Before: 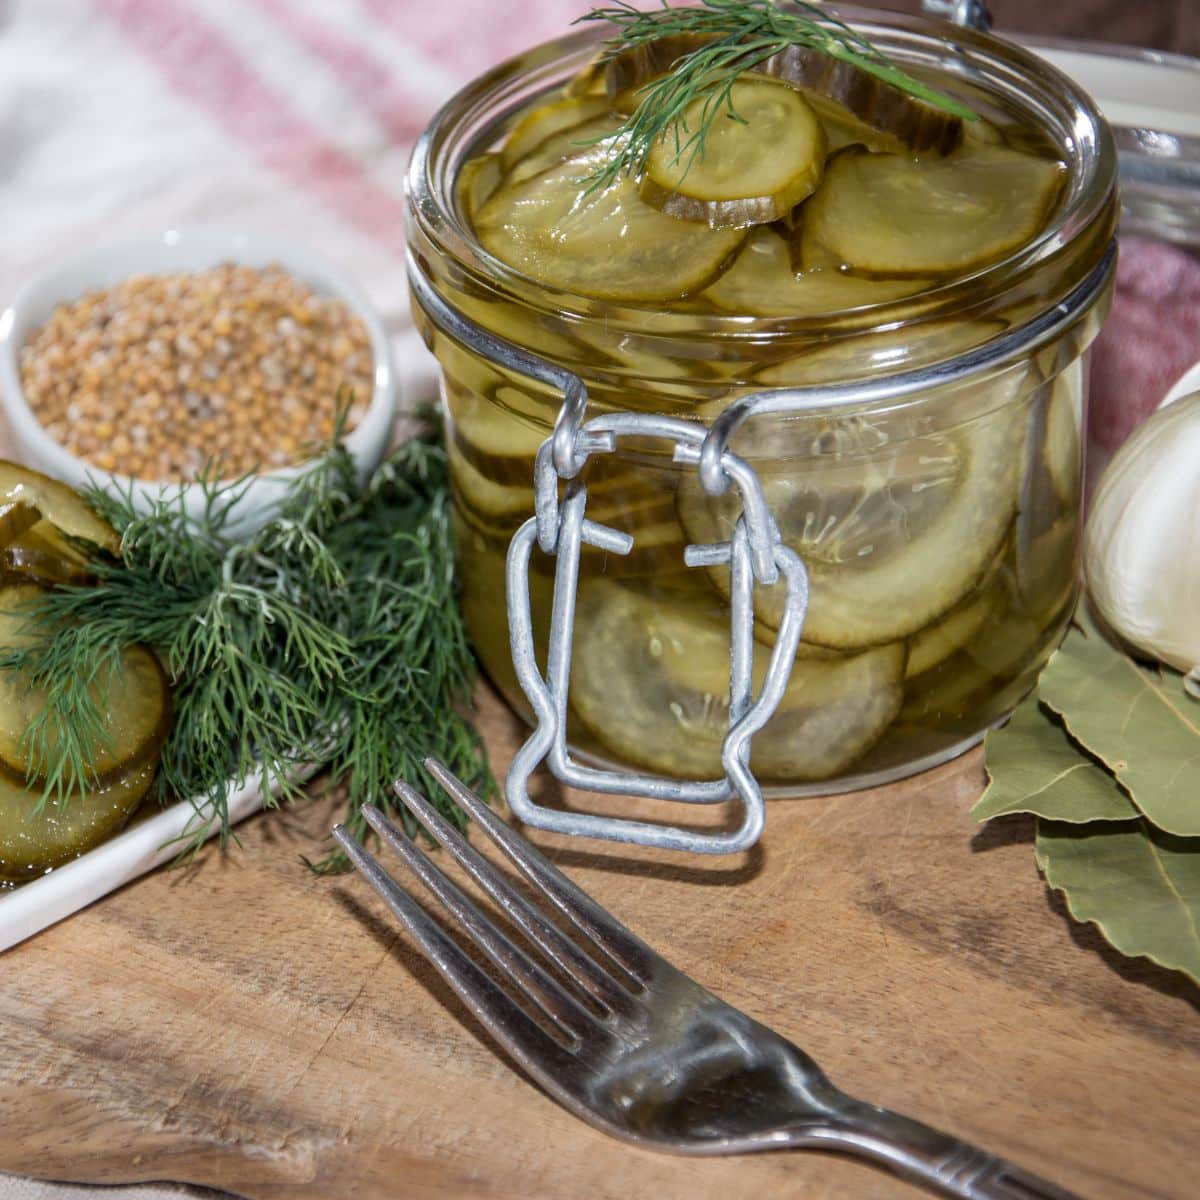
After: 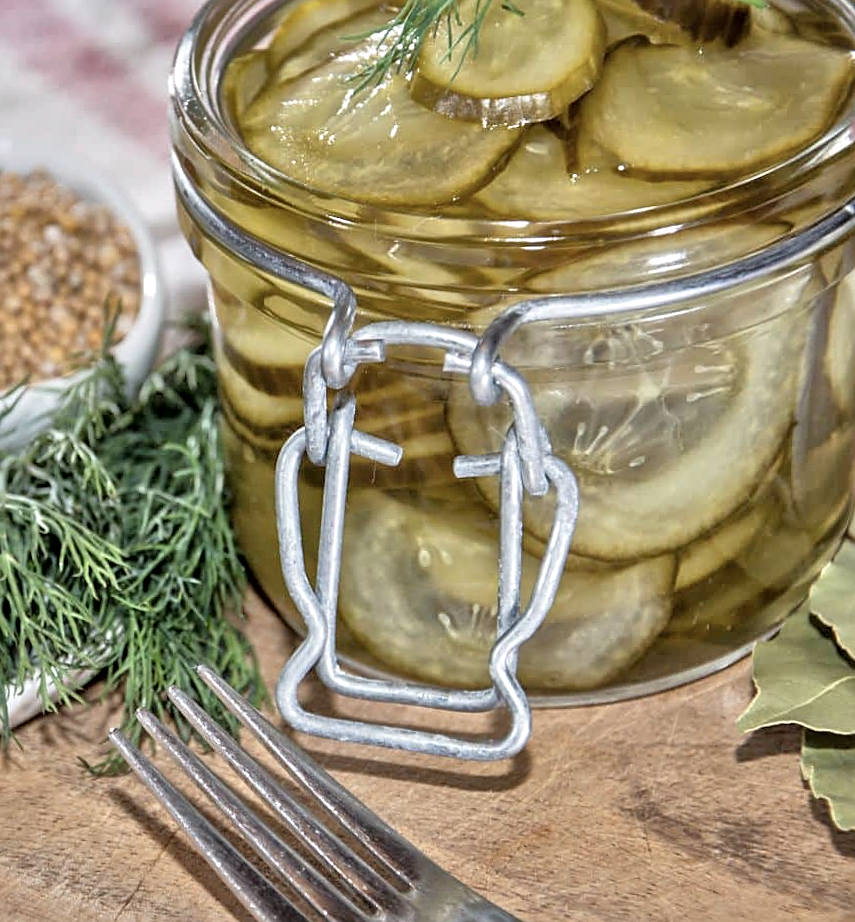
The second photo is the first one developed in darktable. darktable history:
contrast brightness saturation: contrast 0.06, brightness -0.01, saturation -0.23
tone equalizer: -7 EV 0.15 EV, -6 EV 0.6 EV, -5 EV 1.15 EV, -4 EV 1.33 EV, -3 EV 1.15 EV, -2 EV 0.6 EV, -1 EV 0.15 EV, mask exposure compensation -0.5 EV
crop: left 16.768%, top 8.653%, right 8.362%, bottom 12.485%
local contrast: mode bilateral grid, contrast 20, coarseness 50, detail 120%, midtone range 0.2
rotate and perspective: rotation 0.074°, lens shift (vertical) 0.096, lens shift (horizontal) -0.041, crop left 0.043, crop right 0.952, crop top 0.024, crop bottom 0.979
shadows and highlights: soften with gaussian
sharpen: on, module defaults
